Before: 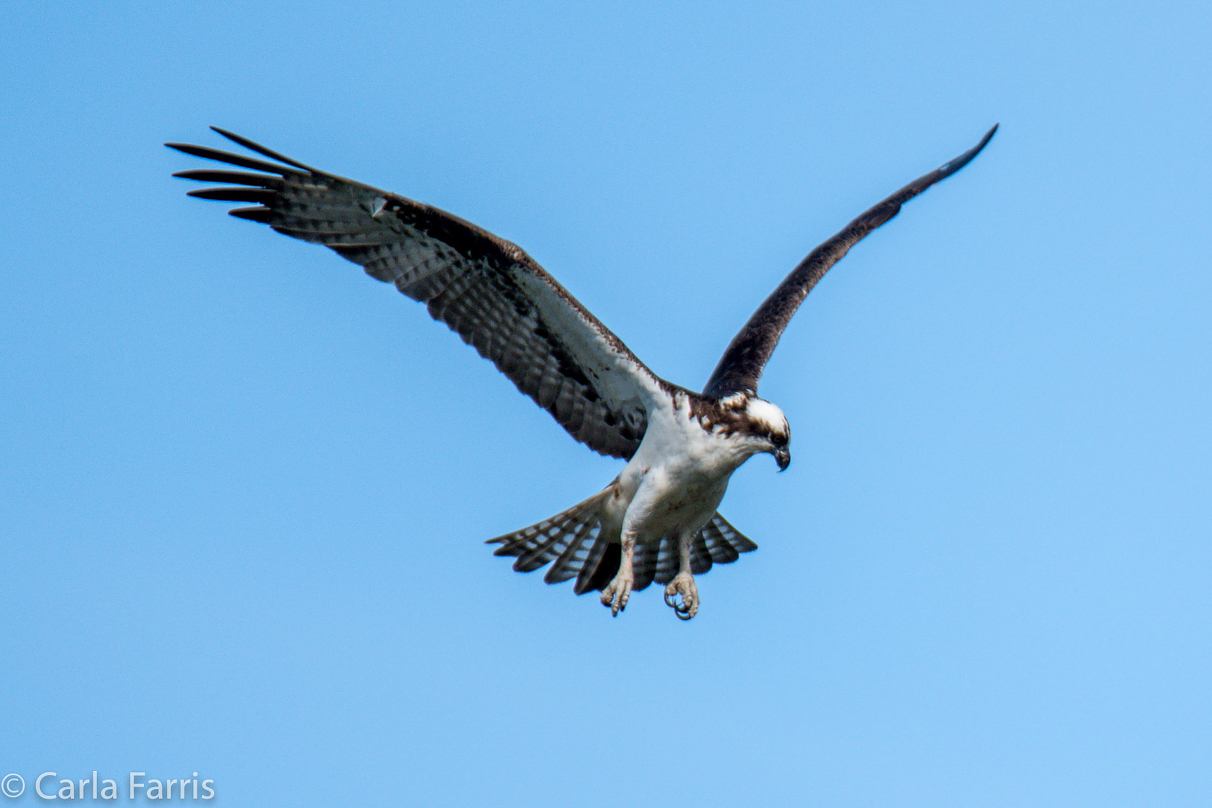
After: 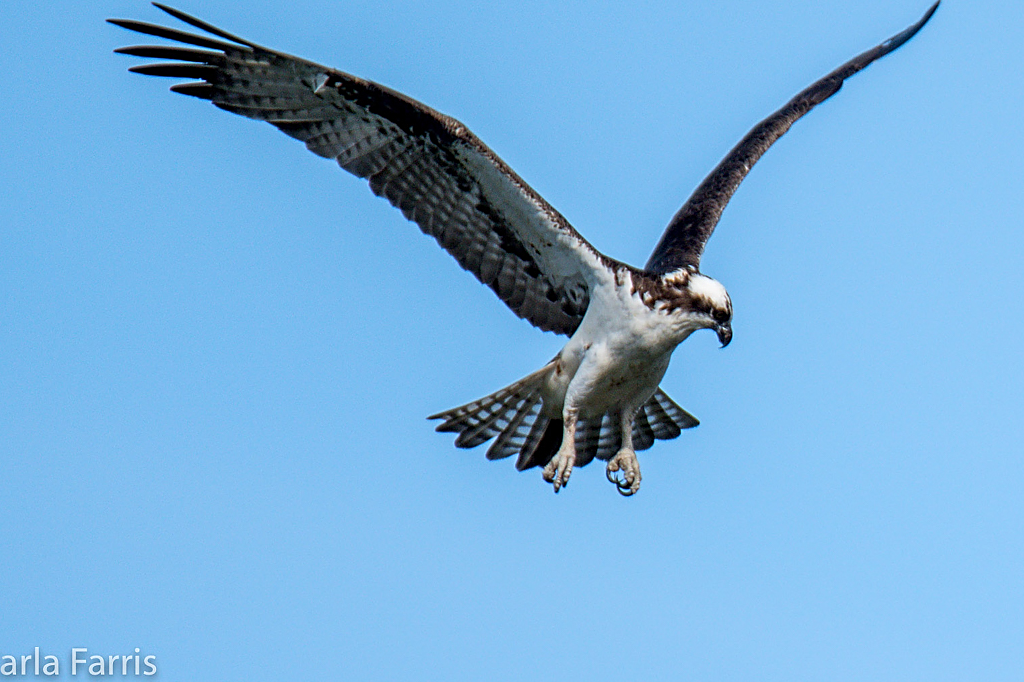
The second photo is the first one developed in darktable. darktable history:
crop and rotate: left 4.842%, top 15.51%, right 10.668%
sharpen: on, module defaults
